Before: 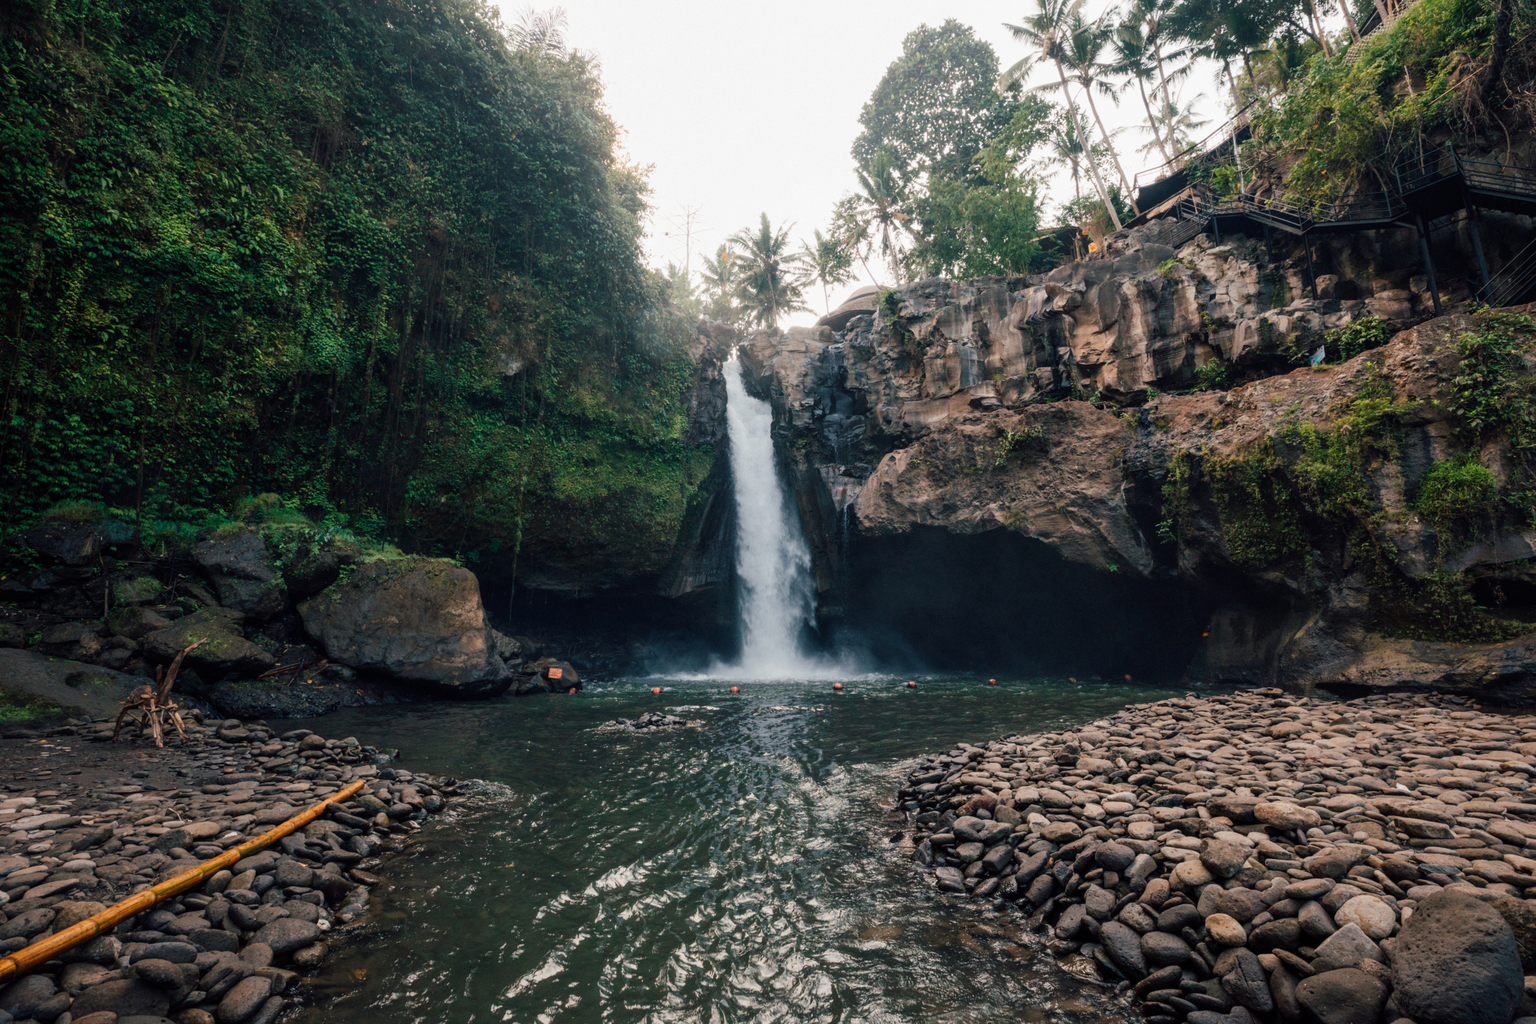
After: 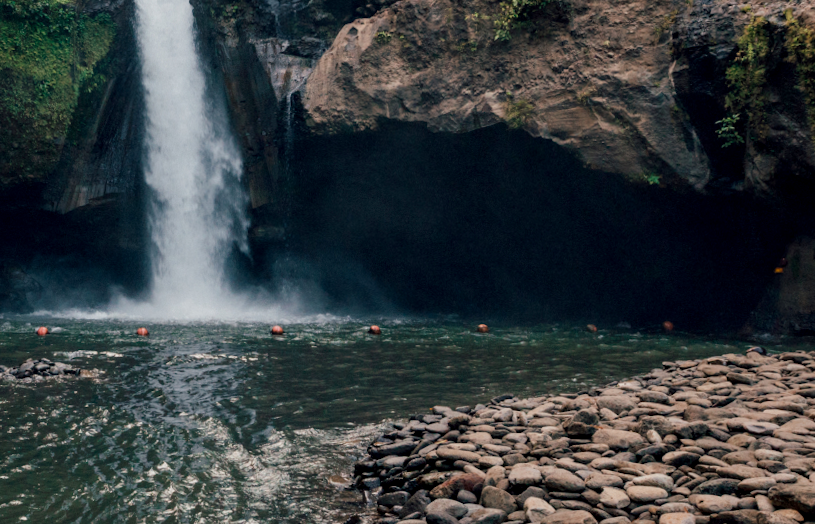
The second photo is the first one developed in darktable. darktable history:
rotate and perspective: rotation 0.062°, lens shift (vertical) 0.115, lens shift (horizontal) -0.133, crop left 0.047, crop right 0.94, crop top 0.061, crop bottom 0.94
crop: left 37.221%, top 45.169%, right 20.63%, bottom 13.777%
exposure: black level correction 0.004, exposure 0.014 EV, compensate highlight preservation false
